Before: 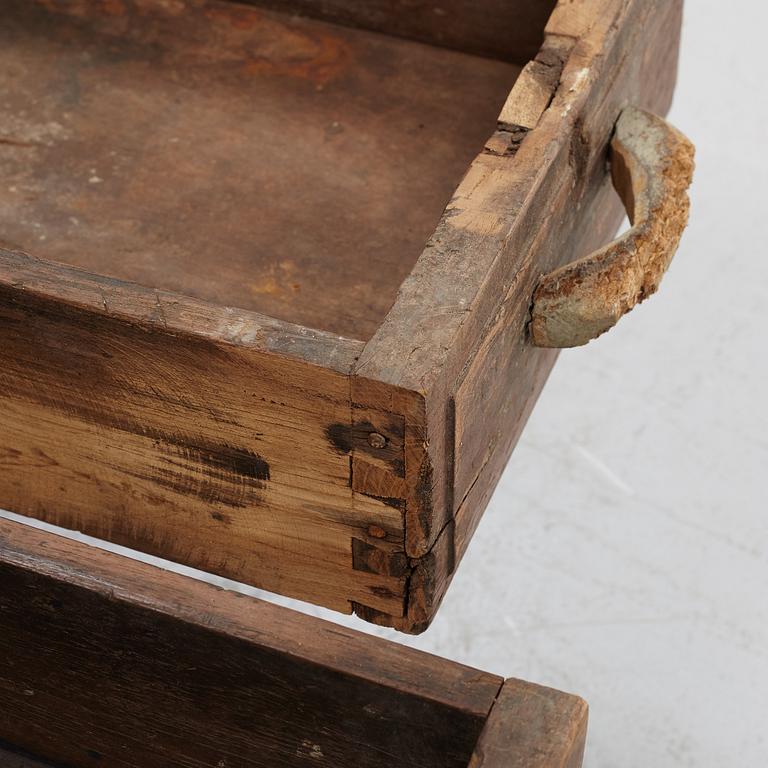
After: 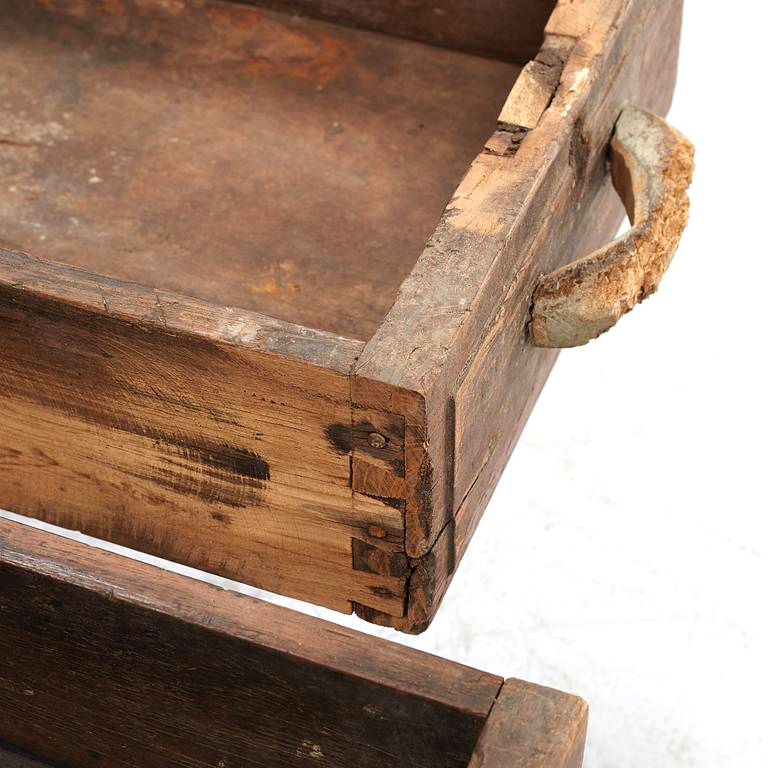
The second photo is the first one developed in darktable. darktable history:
exposure: exposure 0.694 EV, compensate highlight preservation false
